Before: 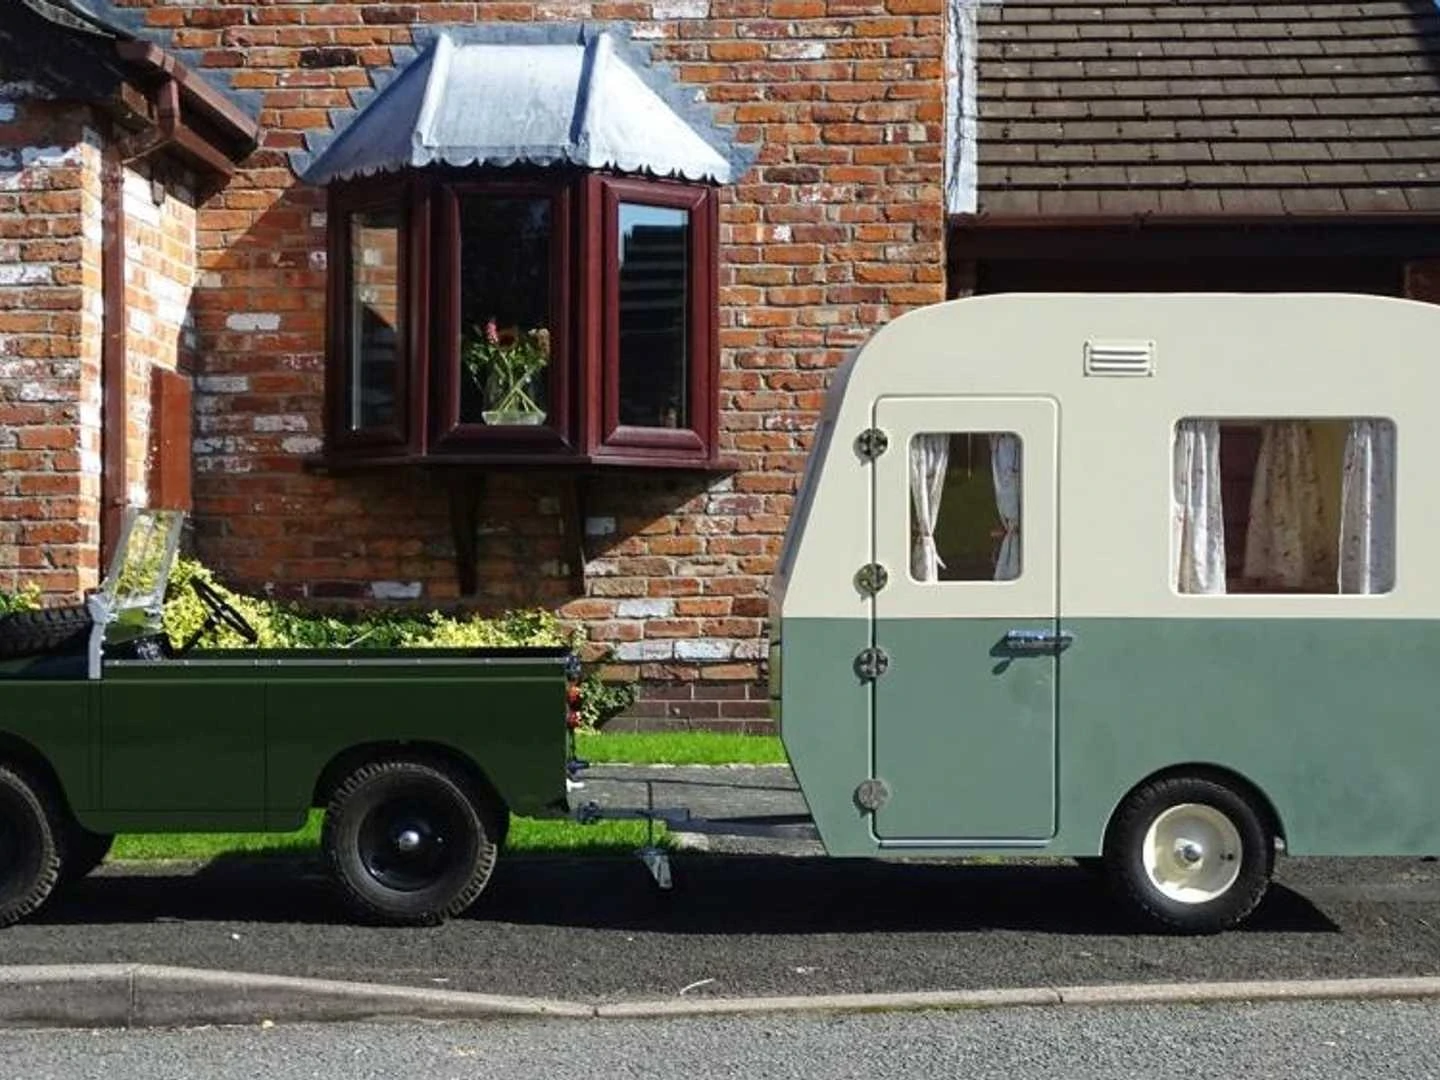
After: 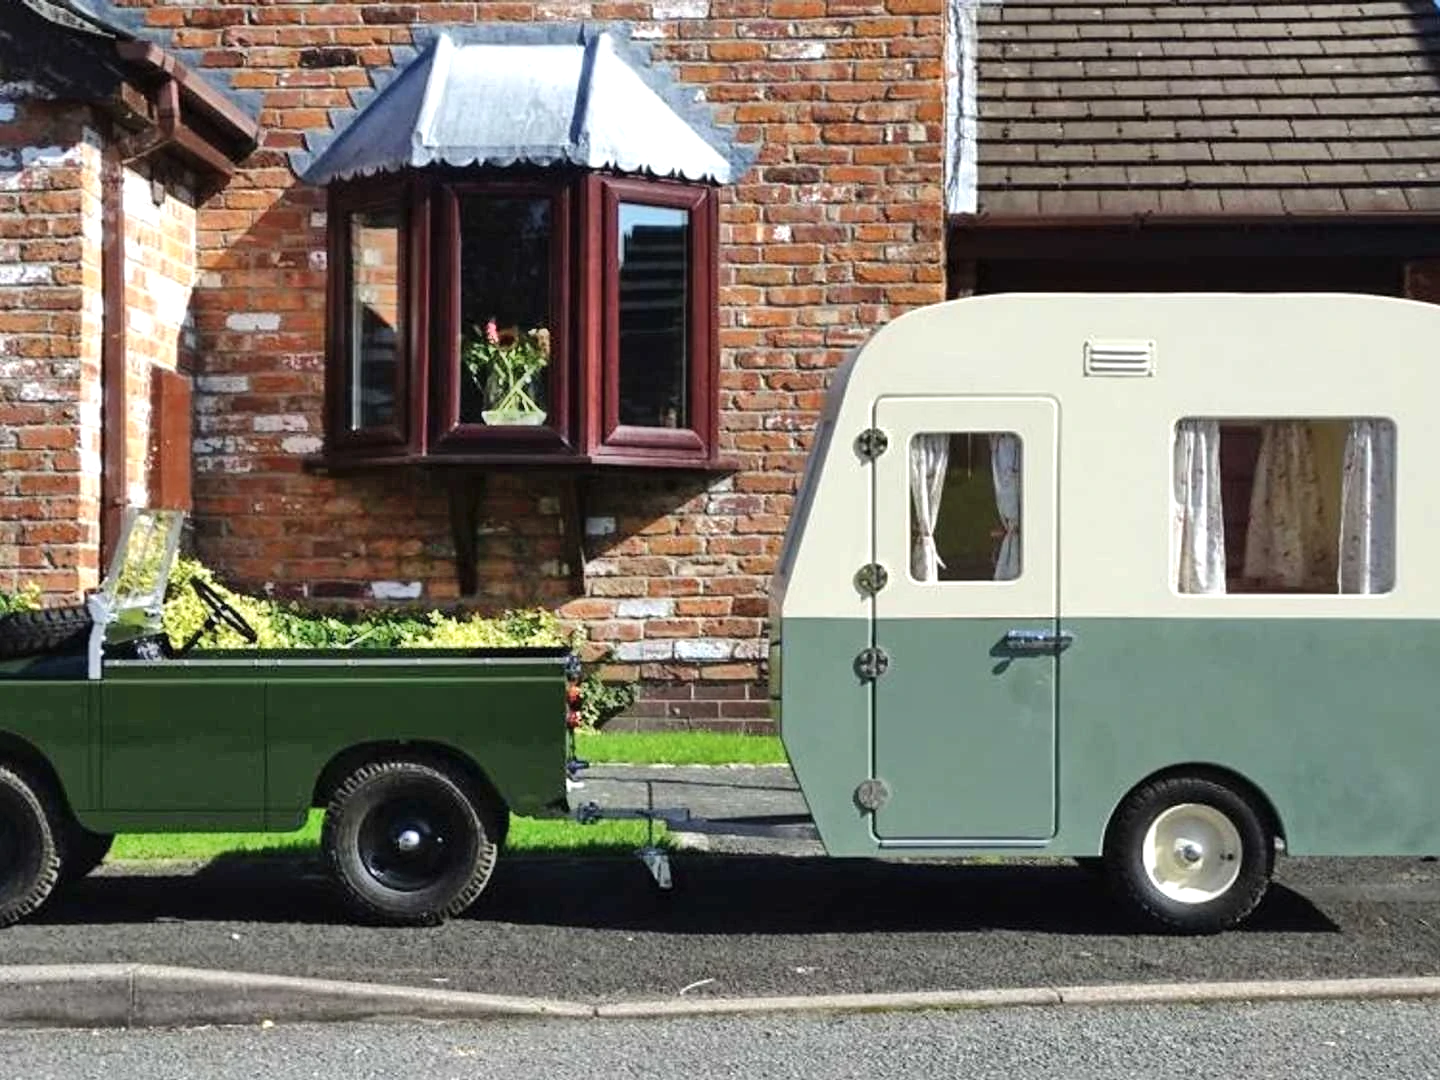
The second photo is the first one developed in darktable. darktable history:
shadows and highlights: radius 111.42, shadows 51.54, white point adjustment 9.08, highlights -2.46, soften with gaussian
